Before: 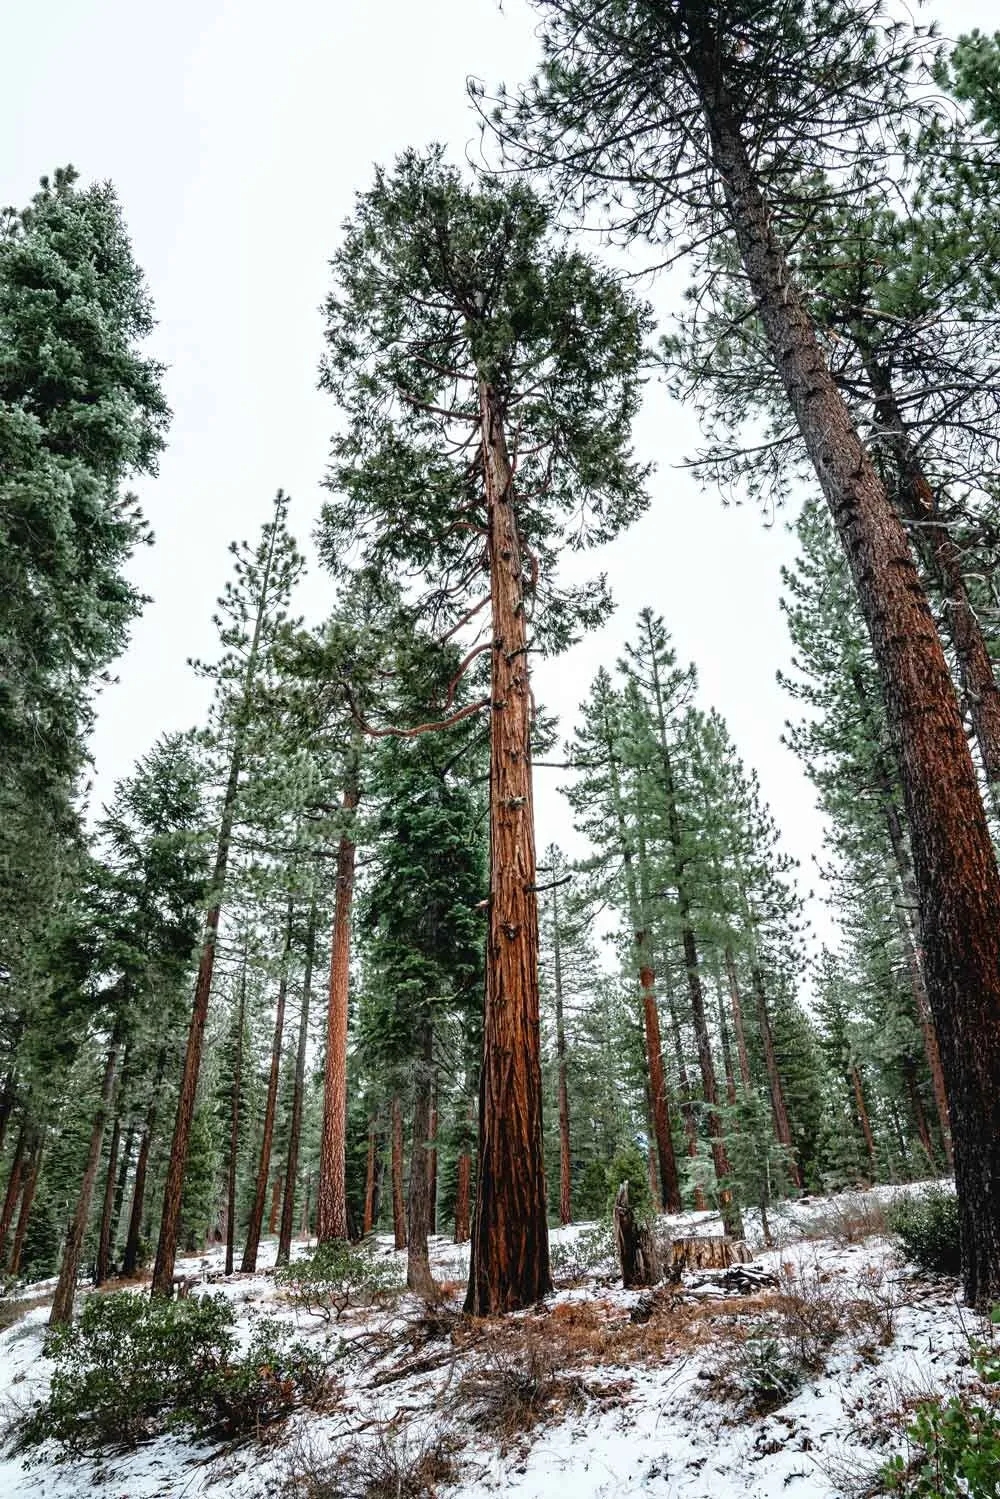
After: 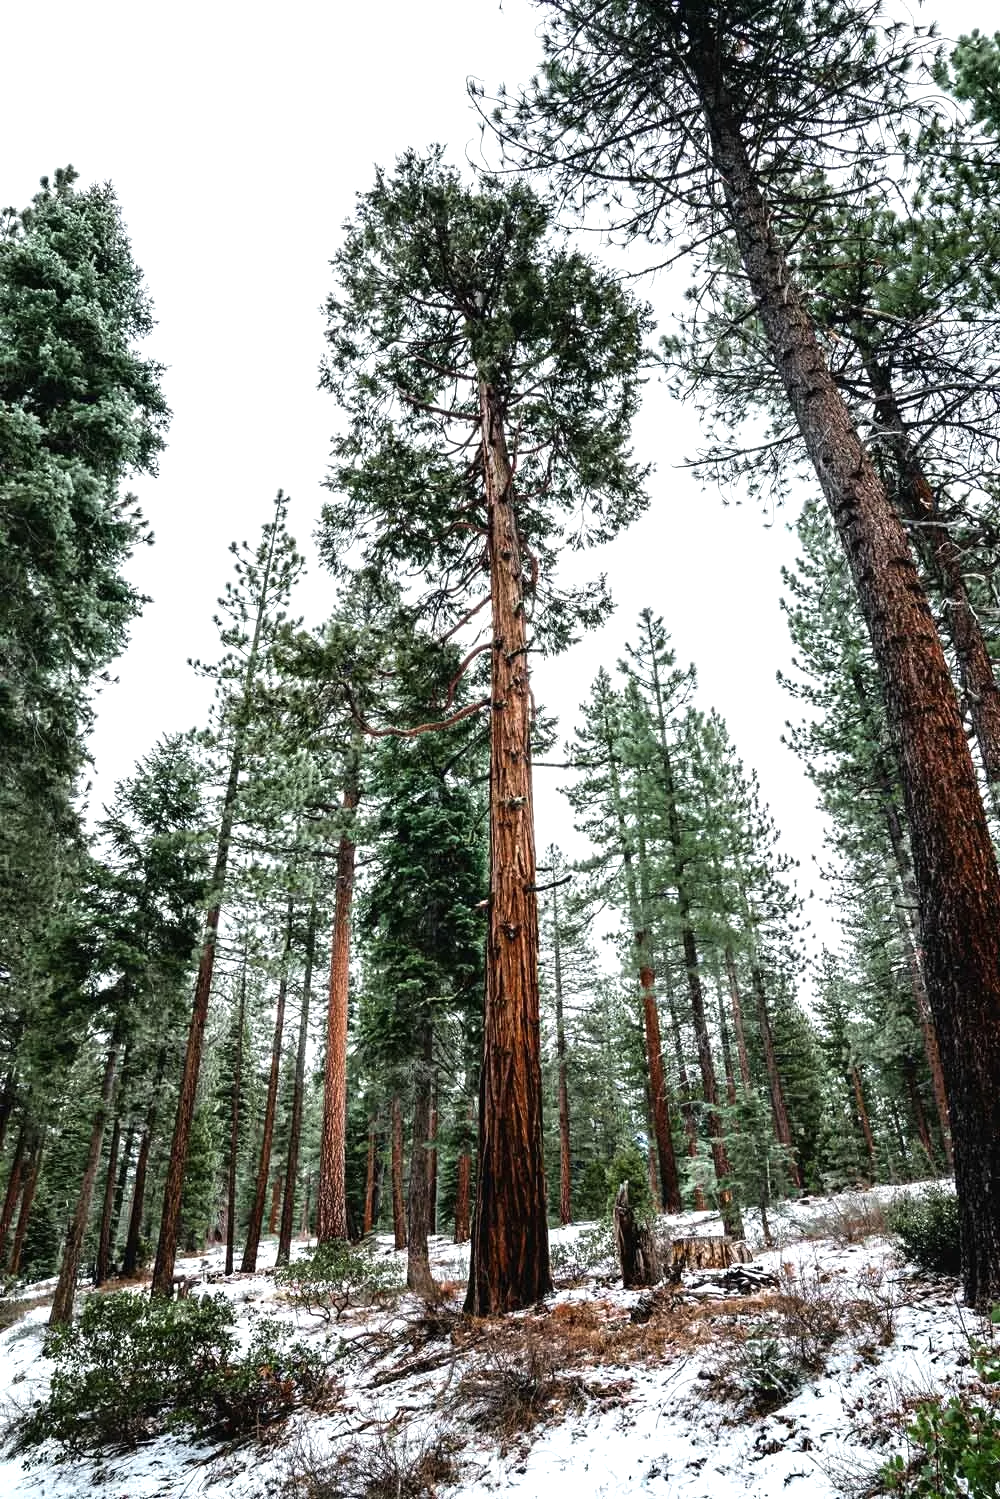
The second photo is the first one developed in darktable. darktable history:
tone equalizer: -8 EV -0.392 EV, -7 EV -0.382 EV, -6 EV -0.322 EV, -5 EV -0.224 EV, -3 EV 0.196 EV, -2 EV 0.342 EV, -1 EV 0.4 EV, +0 EV 0.424 EV, edges refinement/feathering 500, mask exposure compensation -1.57 EV, preserve details no
